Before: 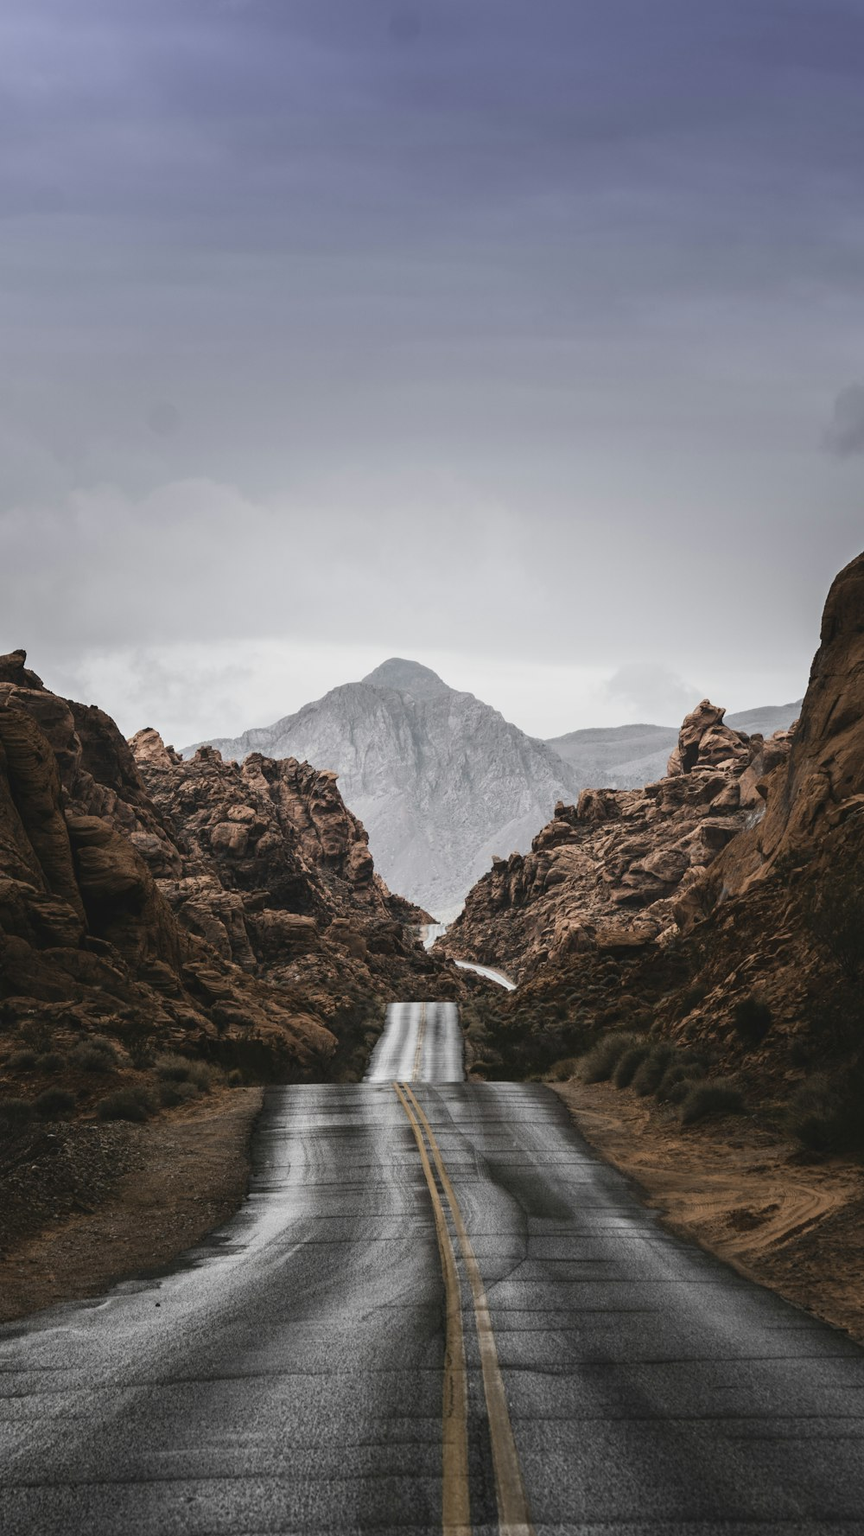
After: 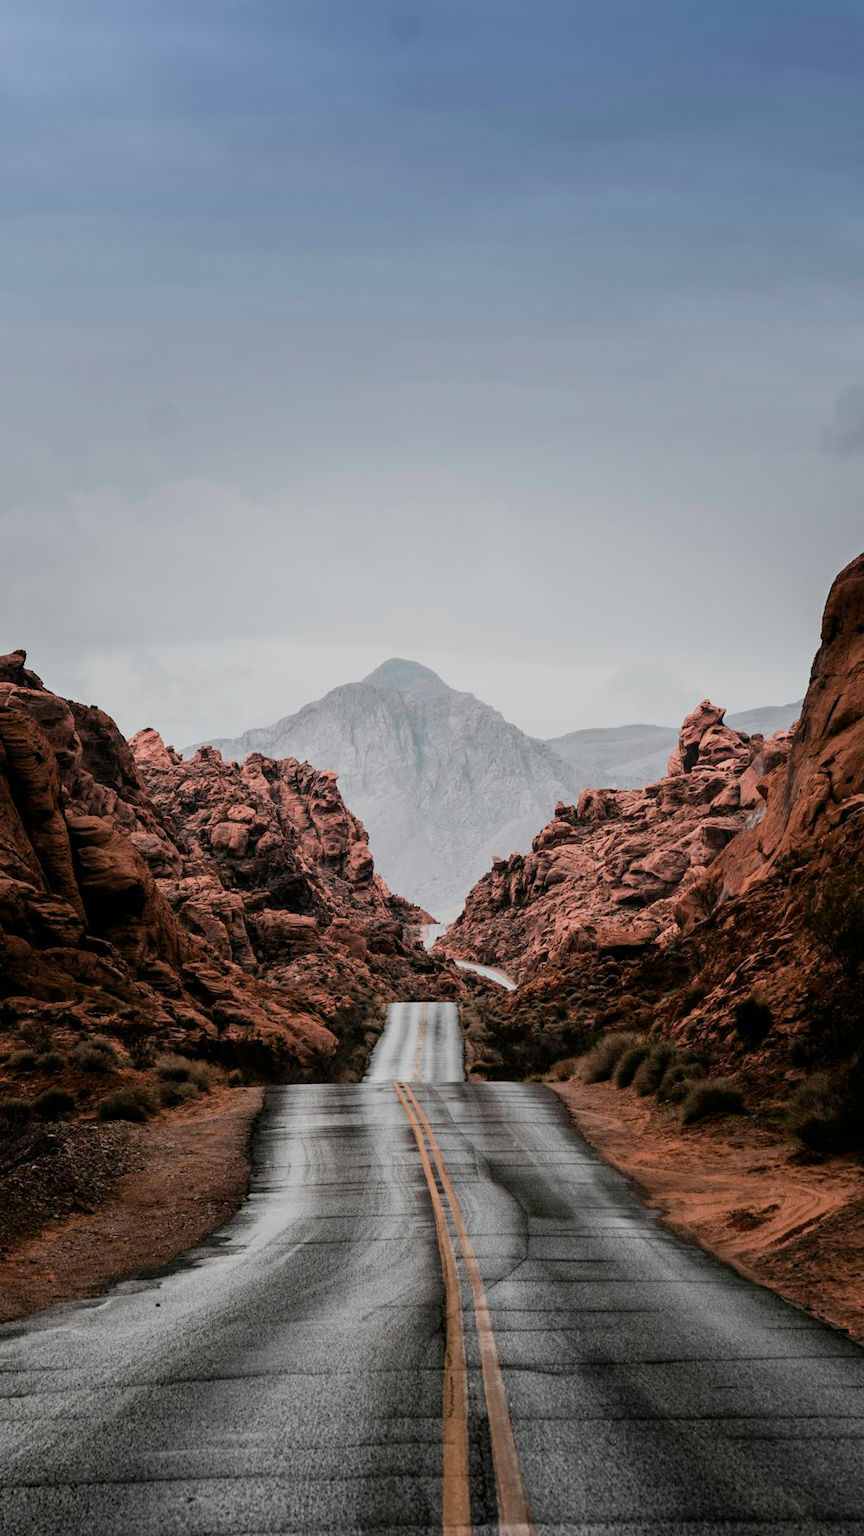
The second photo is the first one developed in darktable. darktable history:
exposure: black level correction 0.014, compensate exposure bias true, compensate highlight preservation false
filmic rgb: black relative exposure -7.65 EV, white relative exposure 4.56 EV, threshold 5.95 EV, hardness 3.61, color science v6 (2022), iterations of high-quality reconstruction 0, enable highlight reconstruction true
